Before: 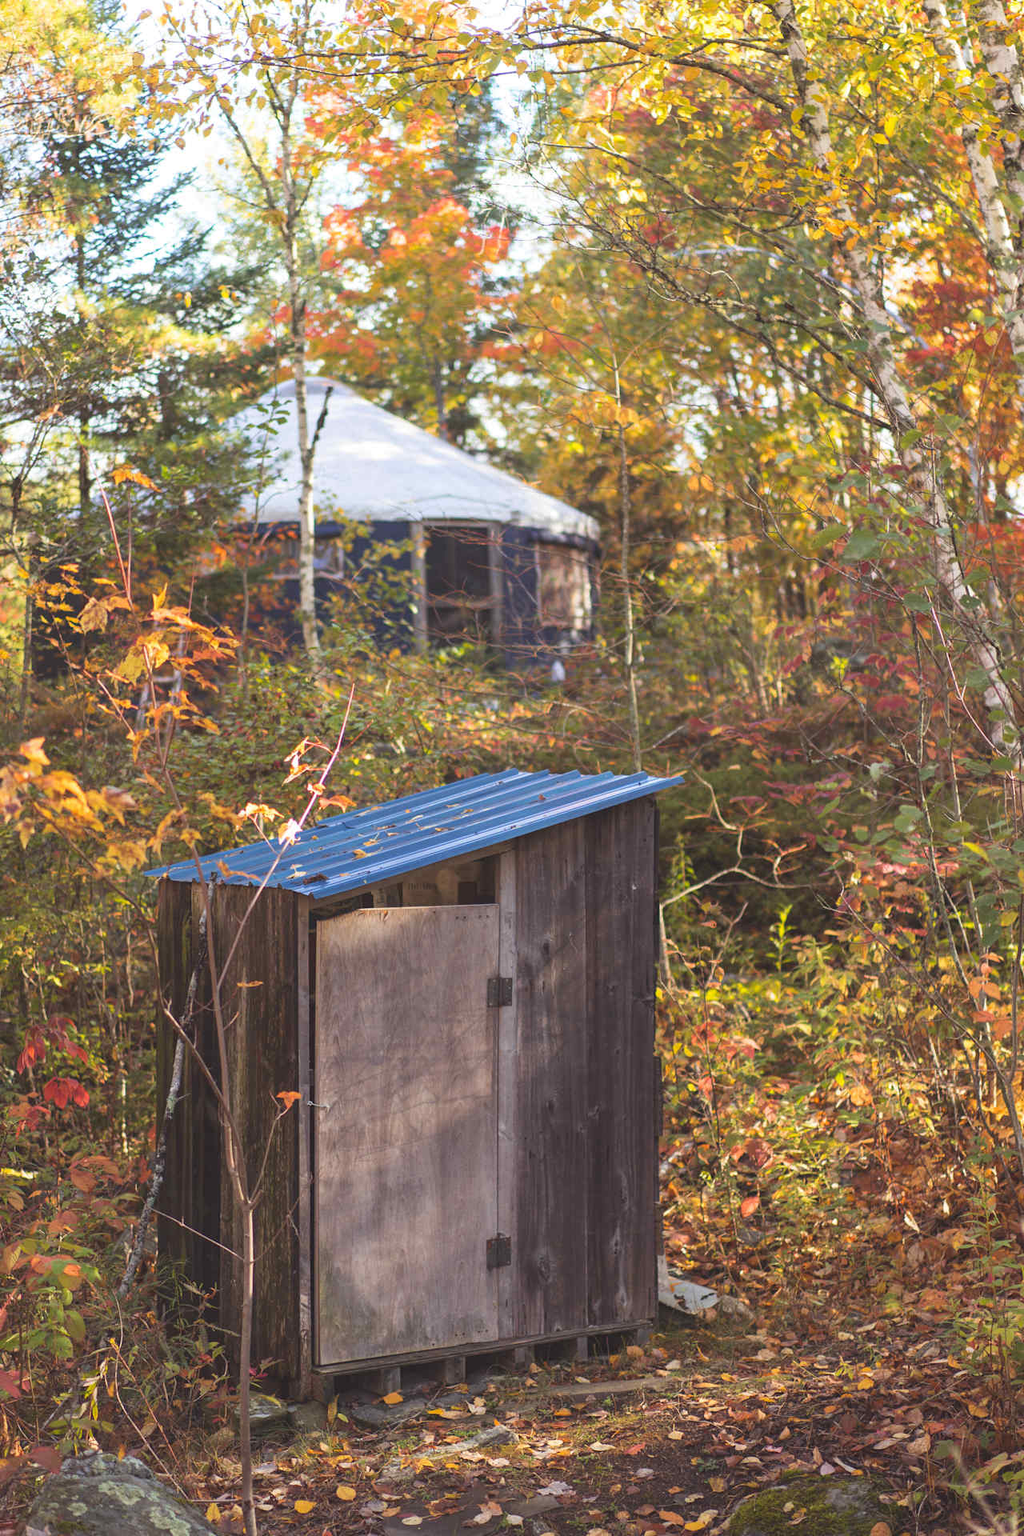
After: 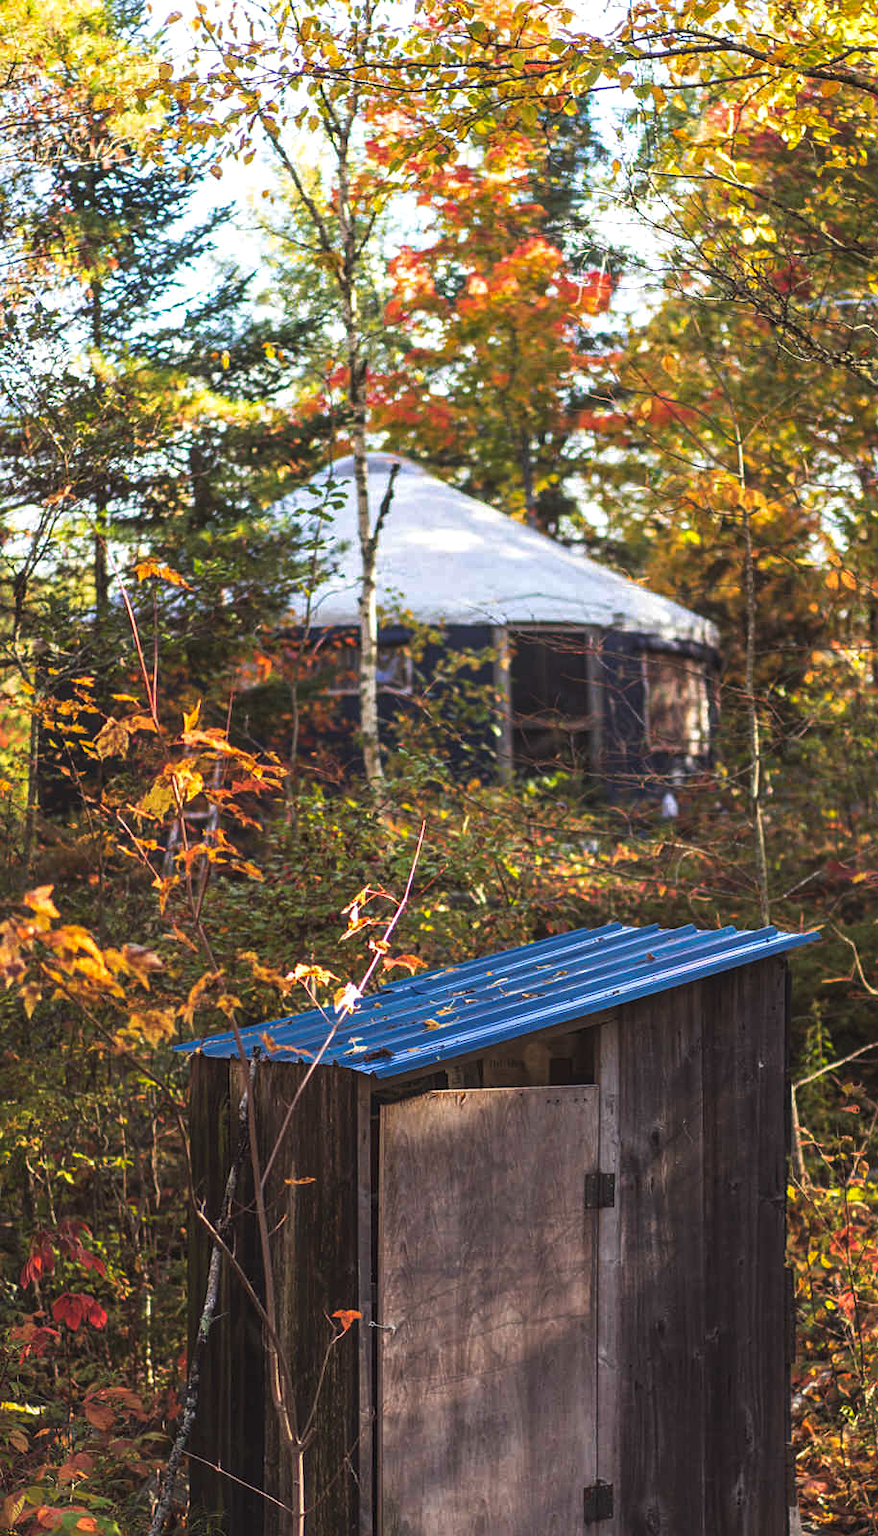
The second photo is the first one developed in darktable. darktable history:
crop: right 28.485%, bottom 16.652%
sharpen: amount 0.208
local contrast: detail 130%
tone curve: curves: ch0 [(0, 0) (0.536, 0.402) (1, 1)], preserve colors none
